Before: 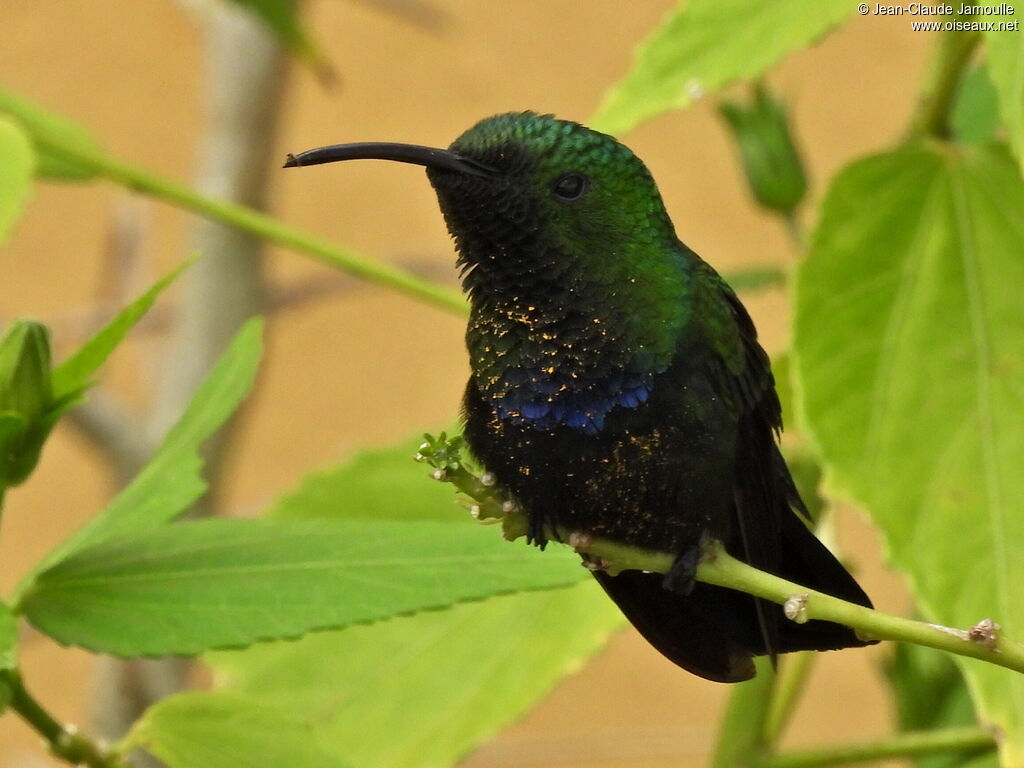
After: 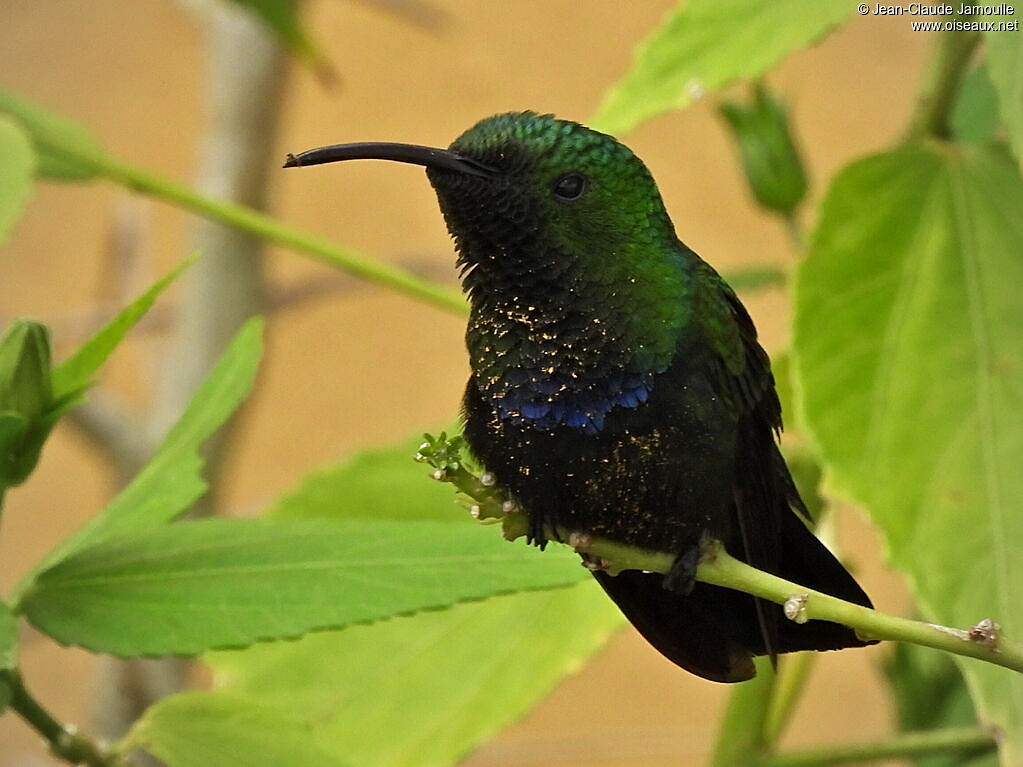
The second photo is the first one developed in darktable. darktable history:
vignetting: fall-off radius 61.22%, brightness -0.399, saturation -0.302, unbound false
sharpen: on, module defaults
crop: left 0.091%
